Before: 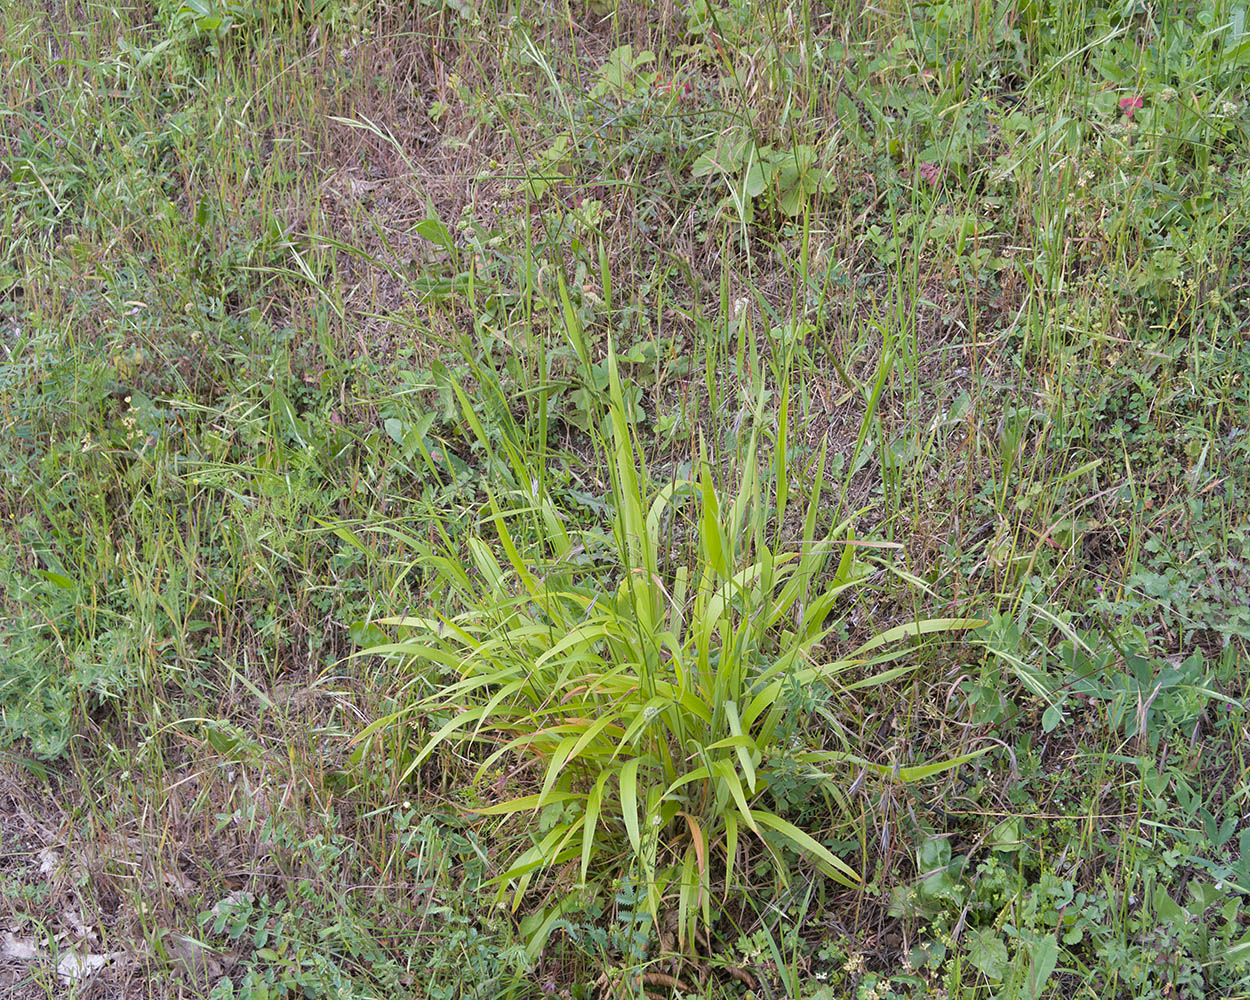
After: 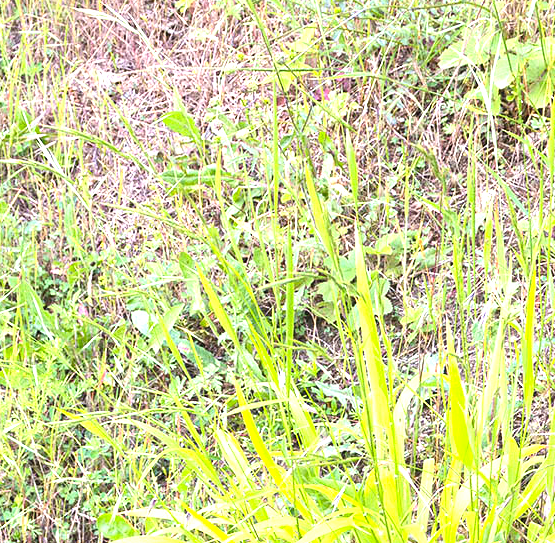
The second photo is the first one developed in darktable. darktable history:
crop: left 20.269%, top 10.889%, right 35.297%, bottom 34.744%
levels: black 3.85%, levels [0, 0.374, 0.749]
contrast brightness saturation: contrast 0.2, brightness 0.159, saturation 0.224
